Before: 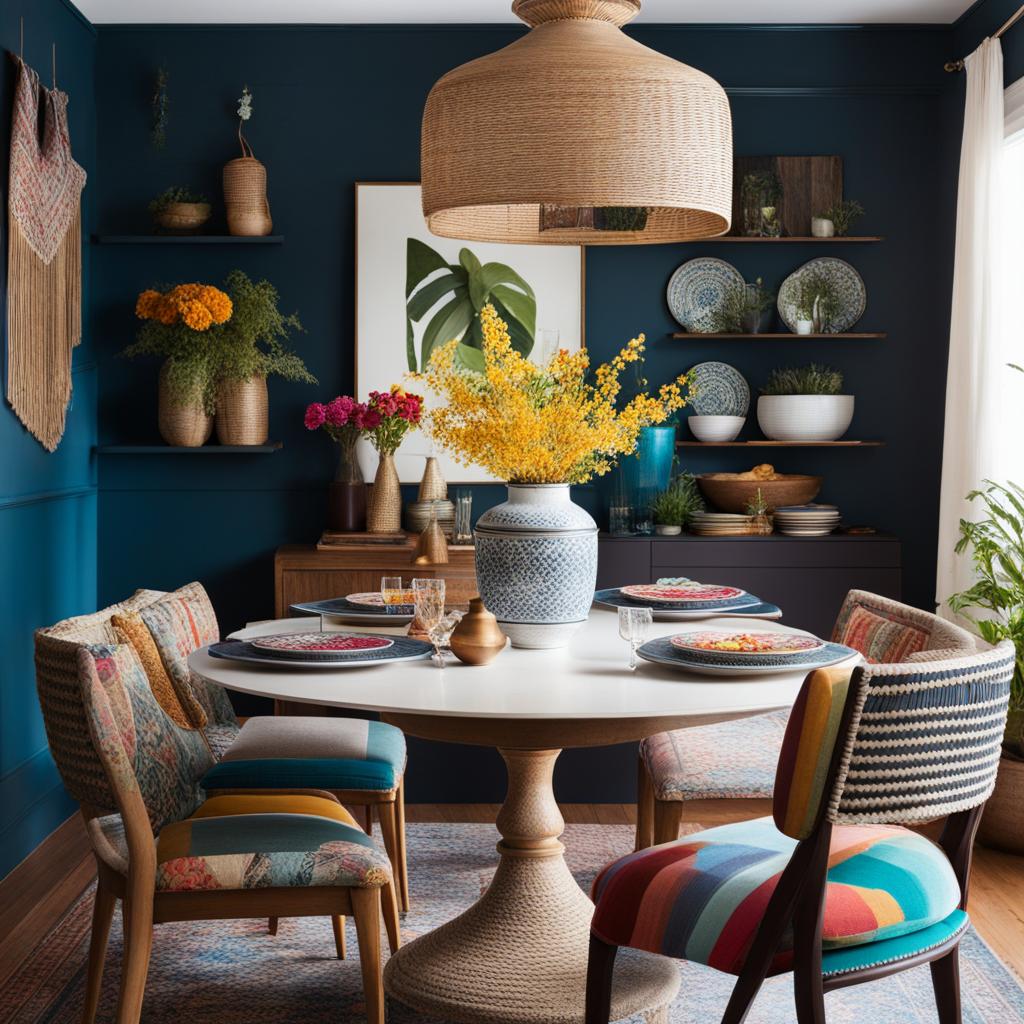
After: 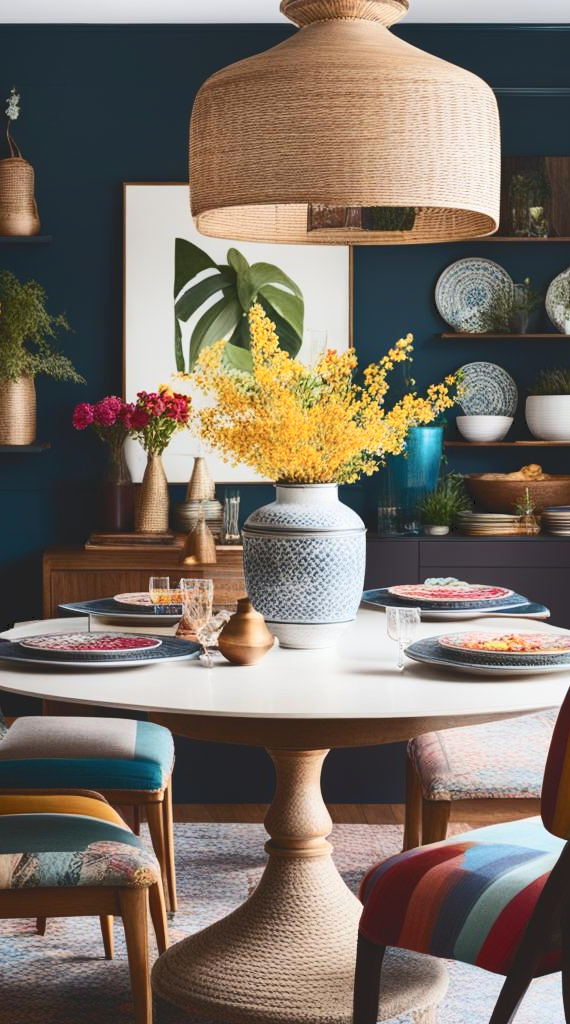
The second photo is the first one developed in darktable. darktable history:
tone curve: curves: ch0 [(0, 0) (0.003, 0.117) (0.011, 0.125) (0.025, 0.133) (0.044, 0.144) (0.069, 0.152) (0.1, 0.167) (0.136, 0.186) (0.177, 0.21) (0.224, 0.244) (0.277, 0.295) (0.335, 0.357) (0.399, 0.445) (0.468, 0.531) (0.543, 0.629) (0.623, 0.716) (0.709, 0.803) (0.801, 0.876) (0.898, 0.939) (1, 1)], color space Lab, independent channels
crop and rotate: left 22.683%, right 21.601%
